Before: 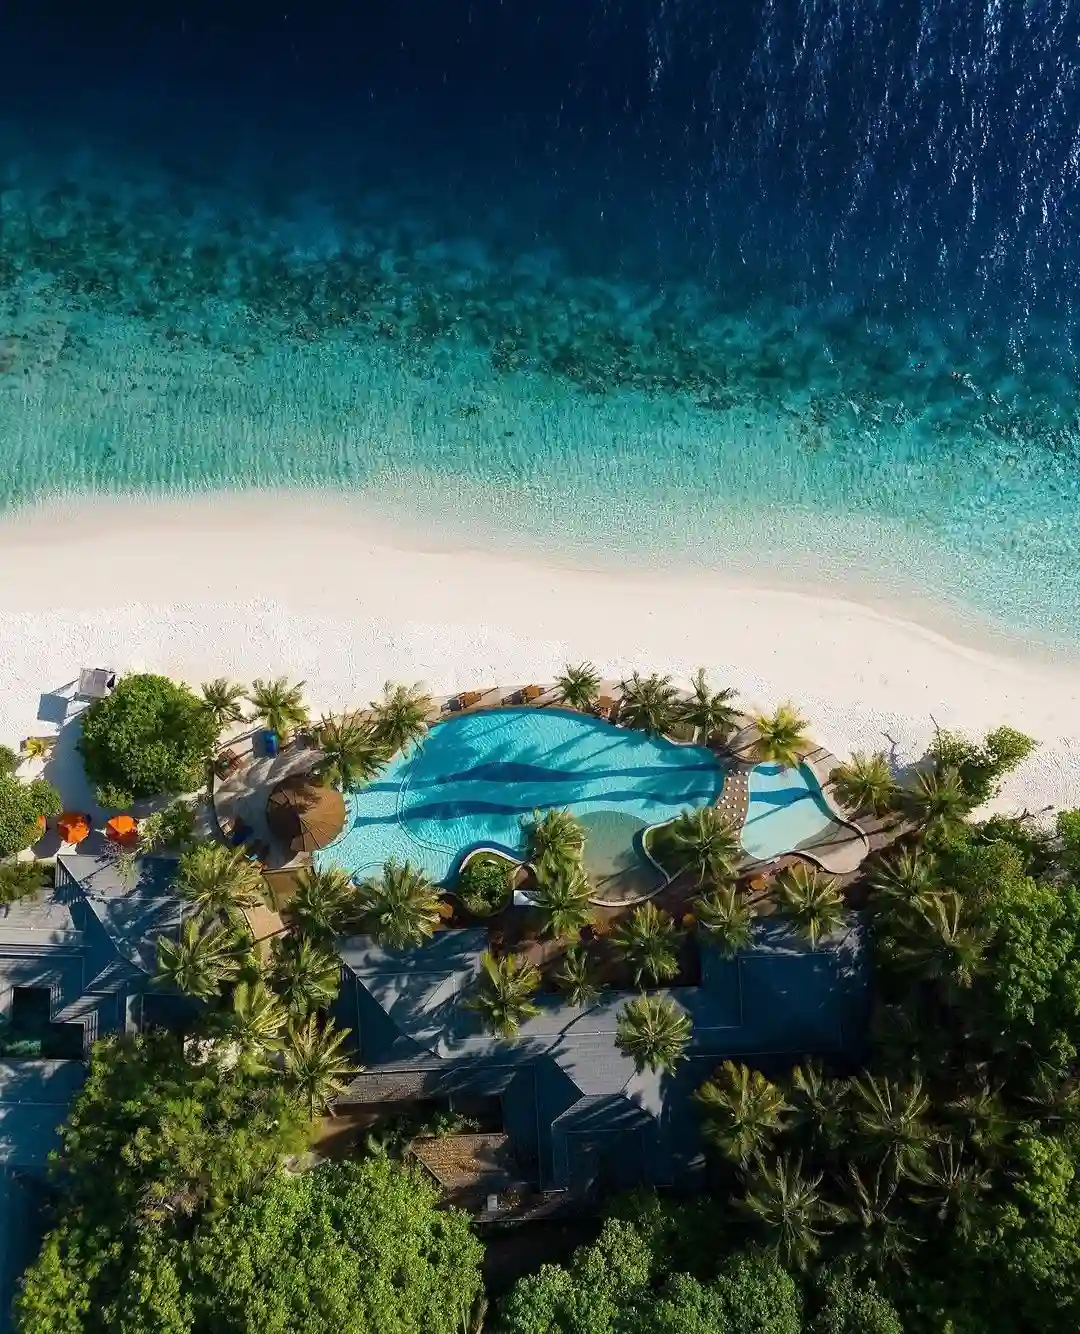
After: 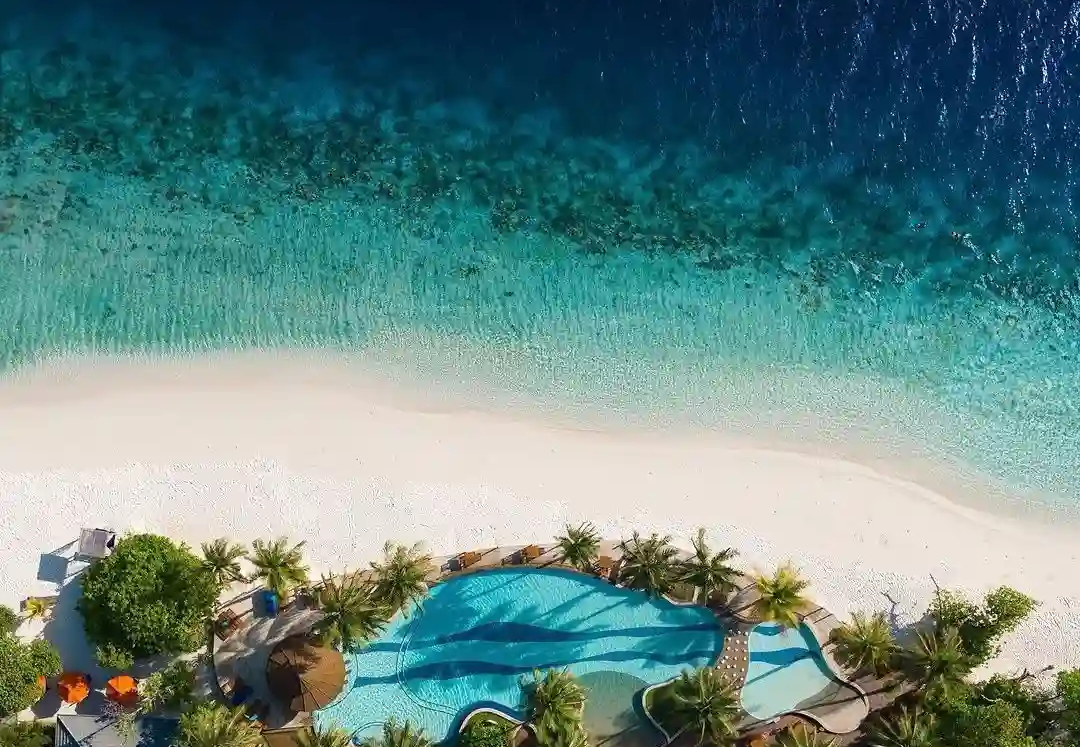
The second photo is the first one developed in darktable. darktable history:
crop and rotate: top 10.496%, bottom 33.466%
